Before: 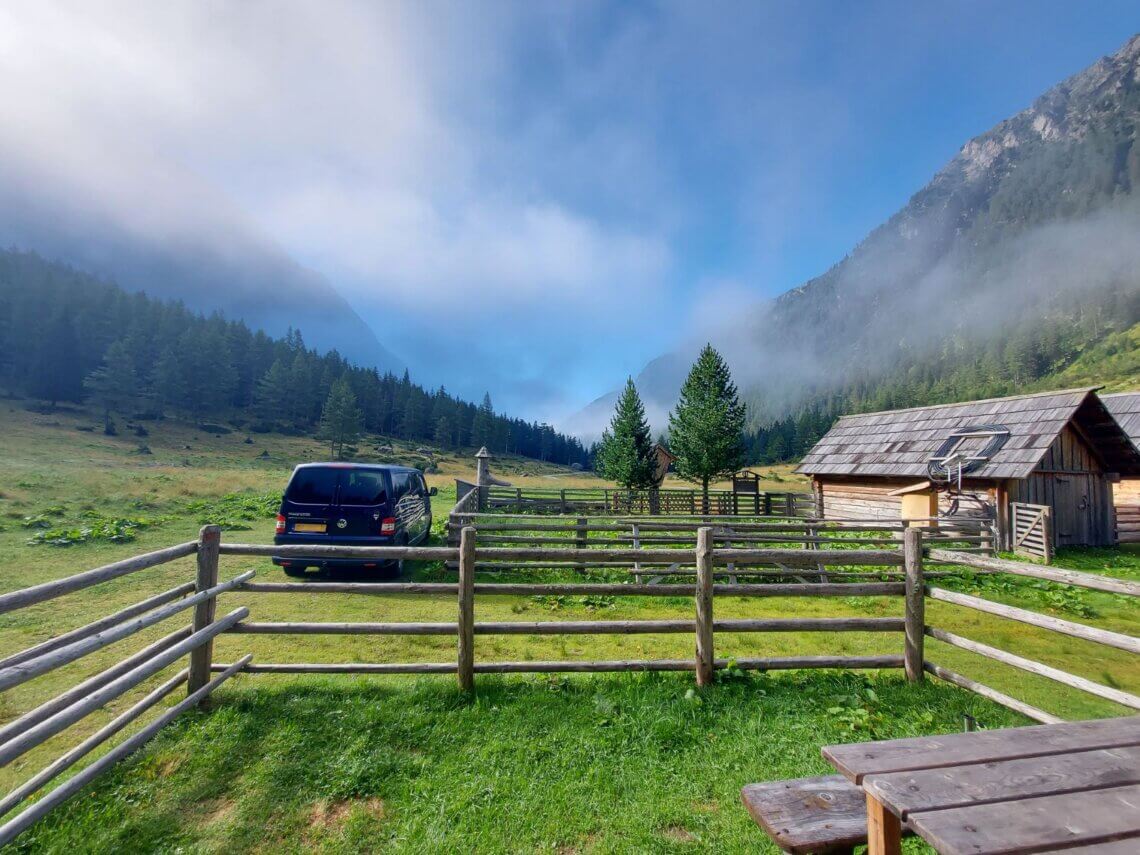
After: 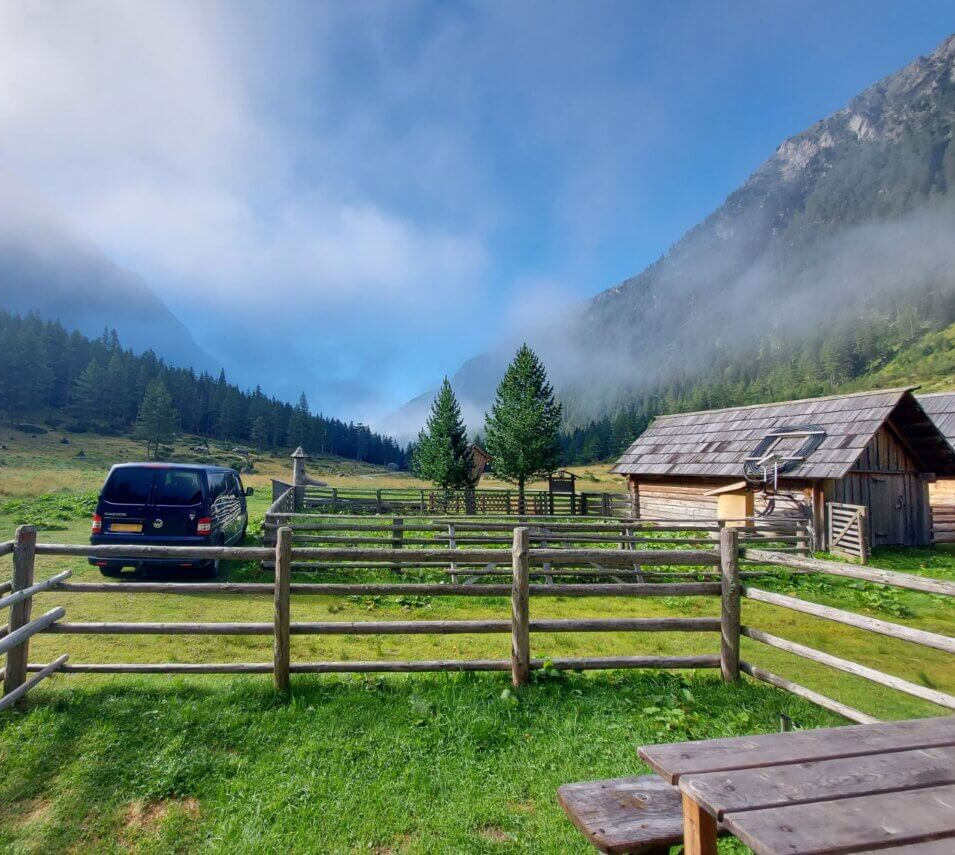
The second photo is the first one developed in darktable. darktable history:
crop: left 16.145%
white balance: emerald 1
